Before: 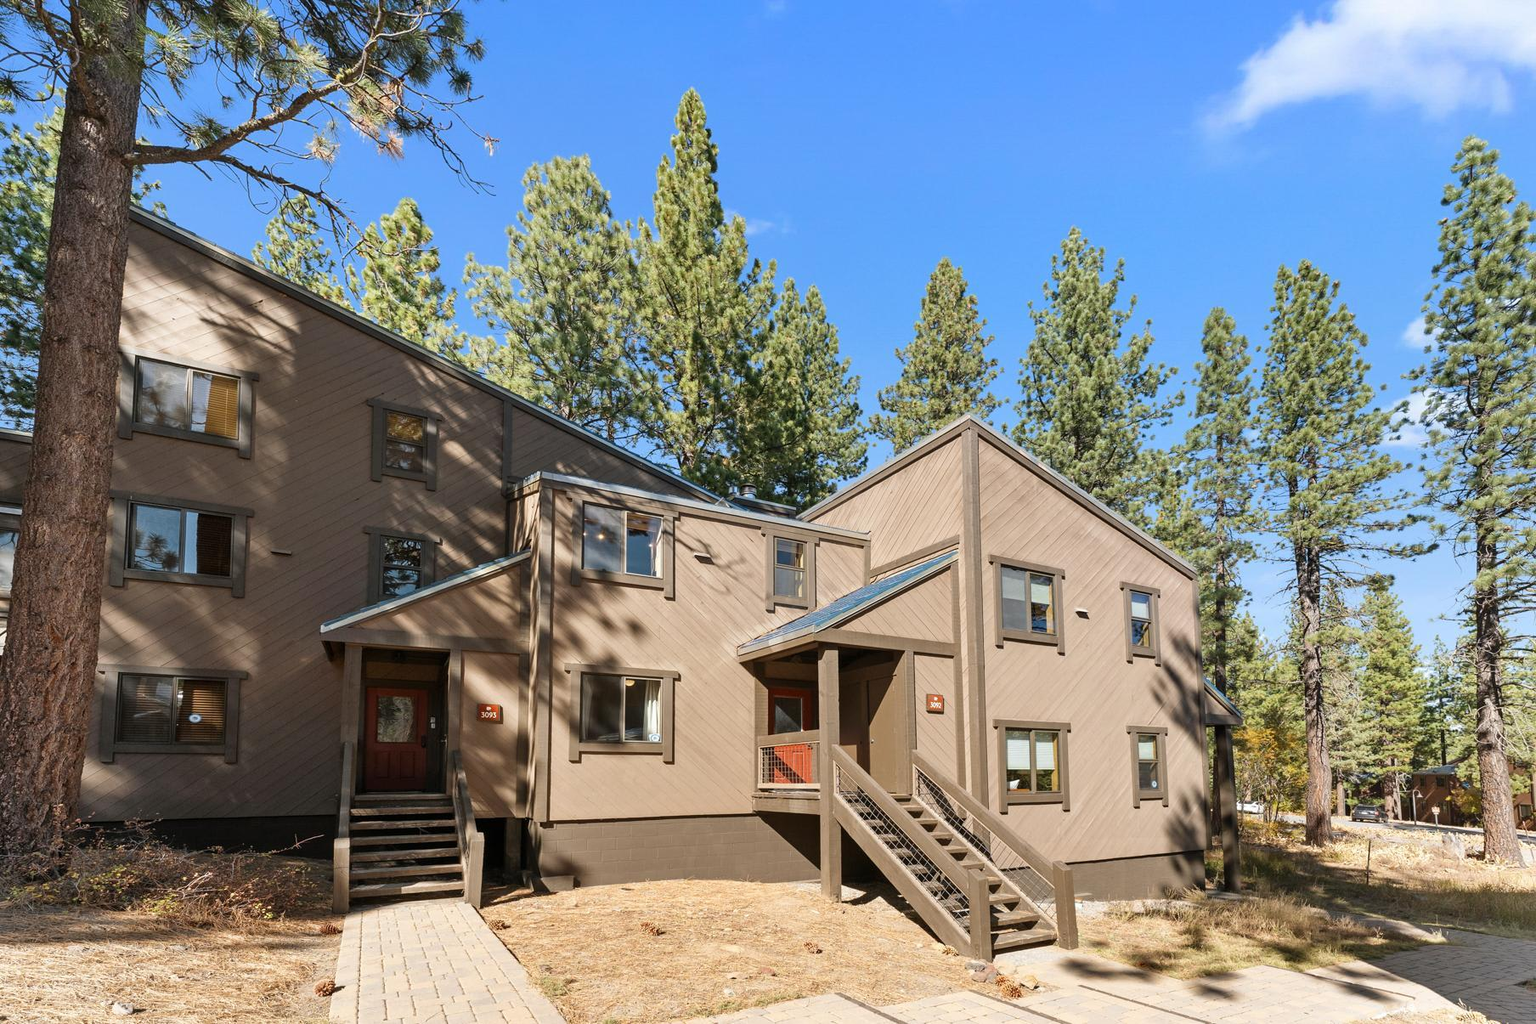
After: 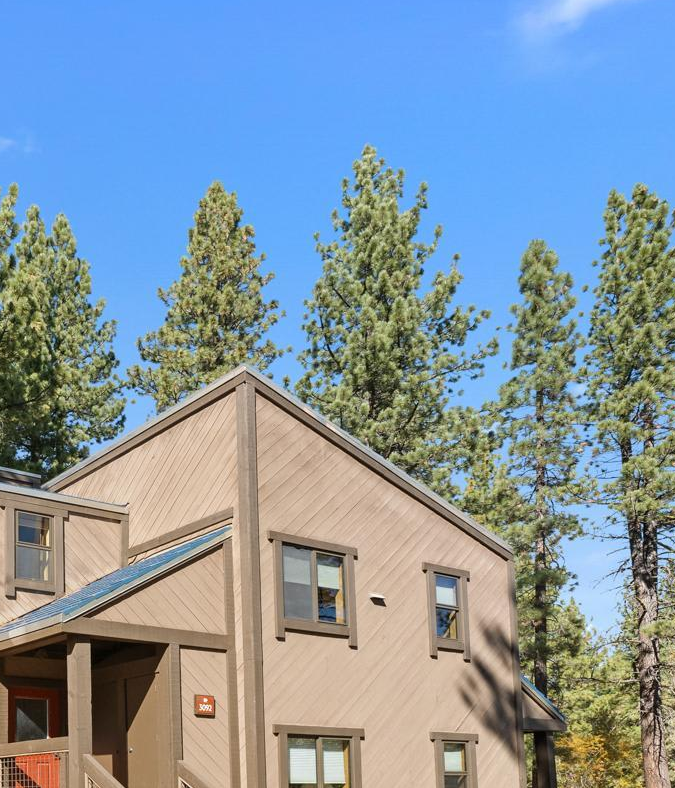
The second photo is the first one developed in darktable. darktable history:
crop and rotate: left 49.562%, top 10.151%, right 13.094%, bottom 24.44%
